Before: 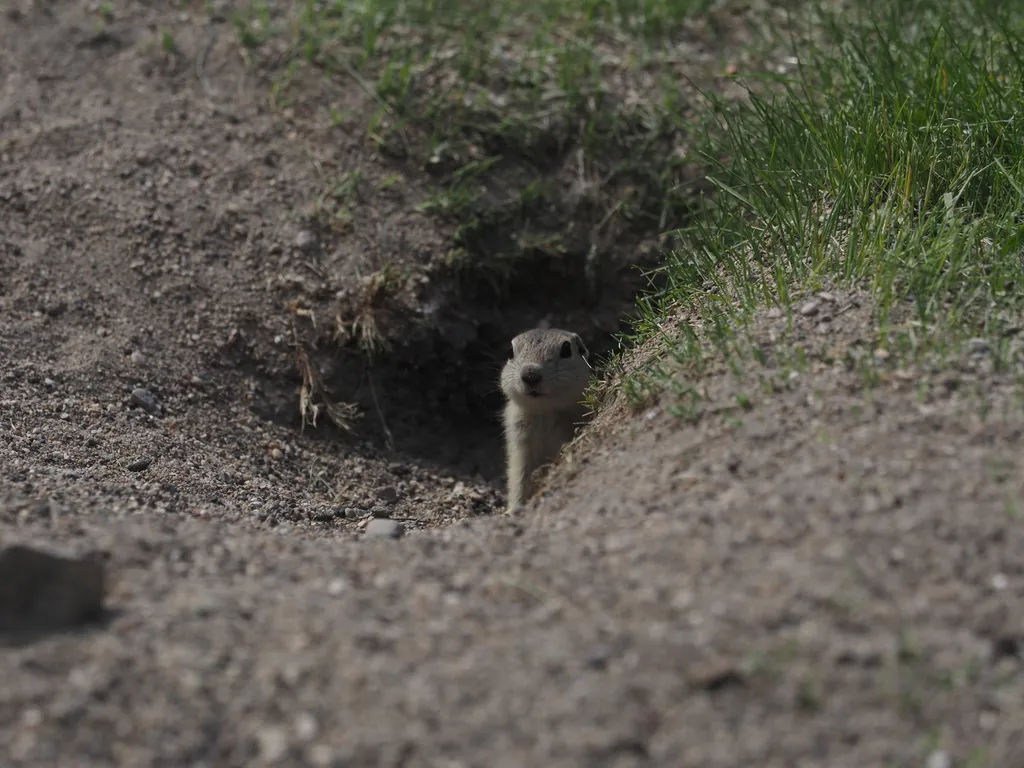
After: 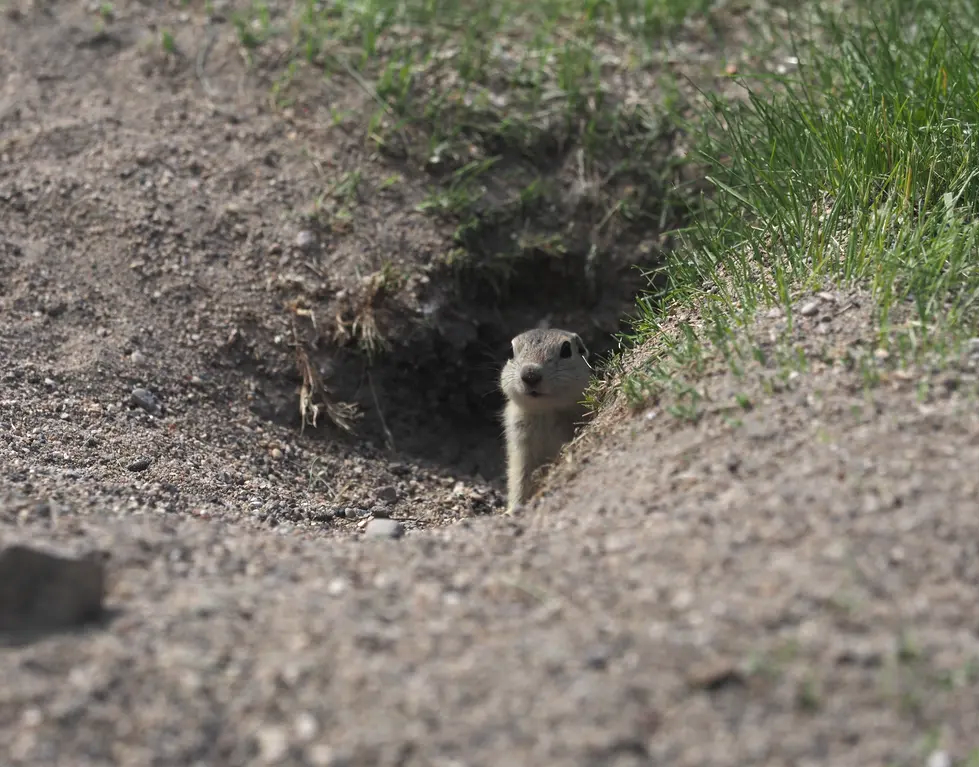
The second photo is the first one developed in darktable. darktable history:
exposure: exposure 0.654 EV, compensate exposure bias true, compensate highlight preservation false
crop: right 4.305%, bottom 0.024%
levels: black 0.053%, levels [0, 0.474, 0.947]
